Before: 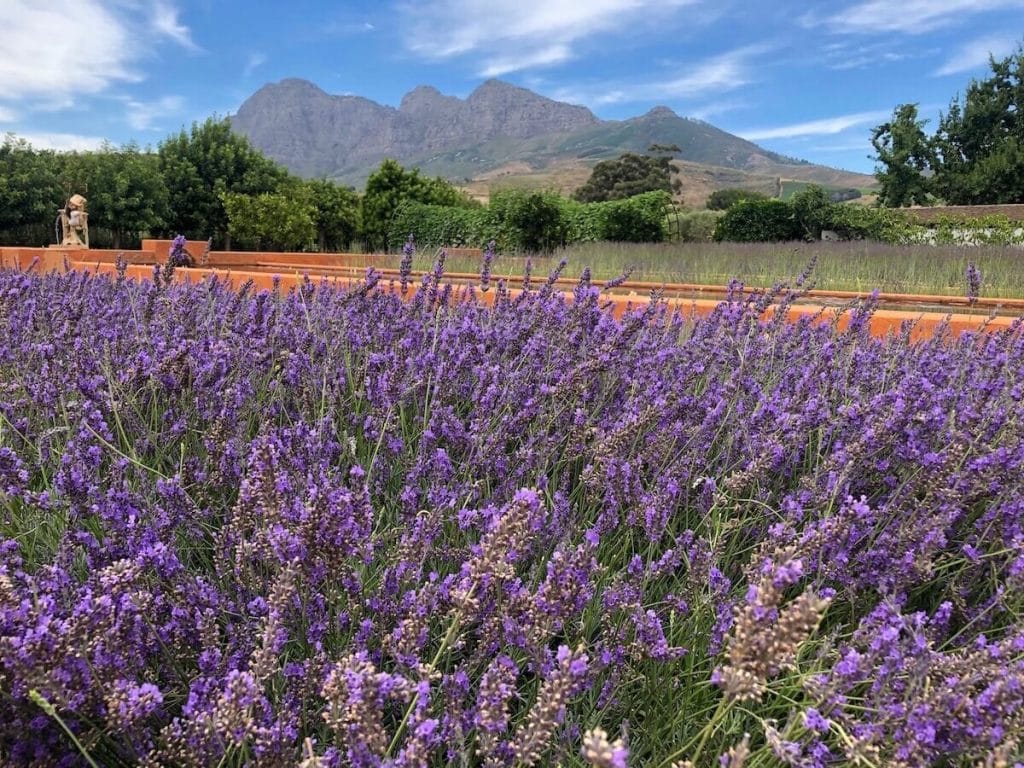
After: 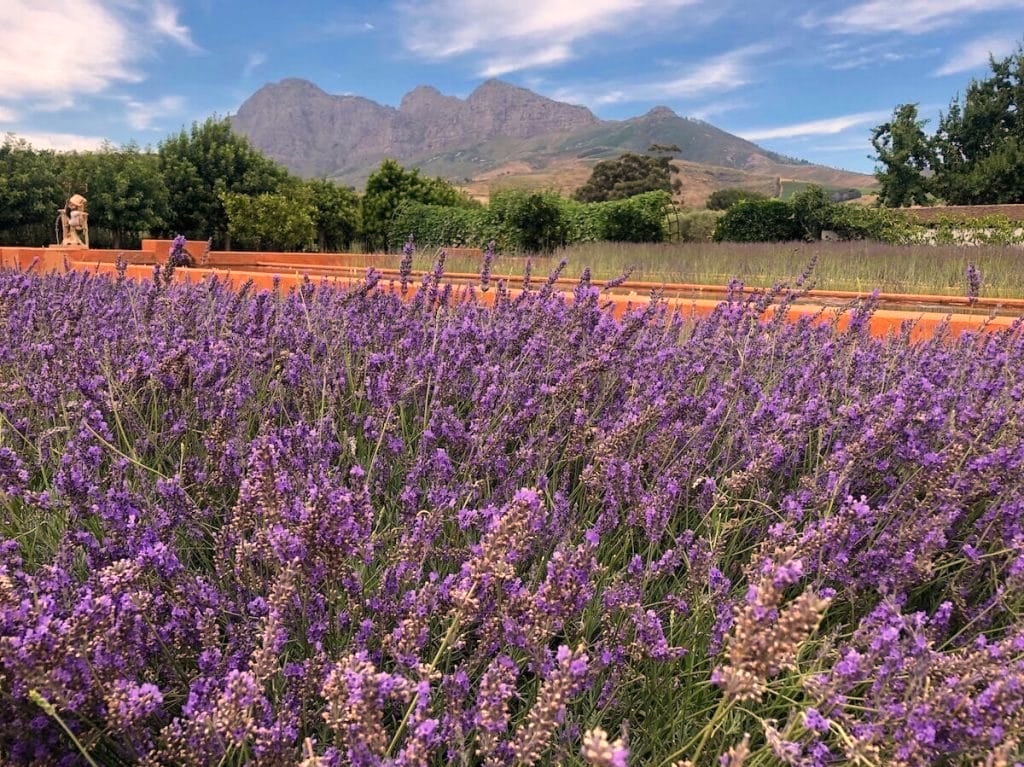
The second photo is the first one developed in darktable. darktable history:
white balance: red 1.127, blue 0.943
crop: bottom 0.071%
